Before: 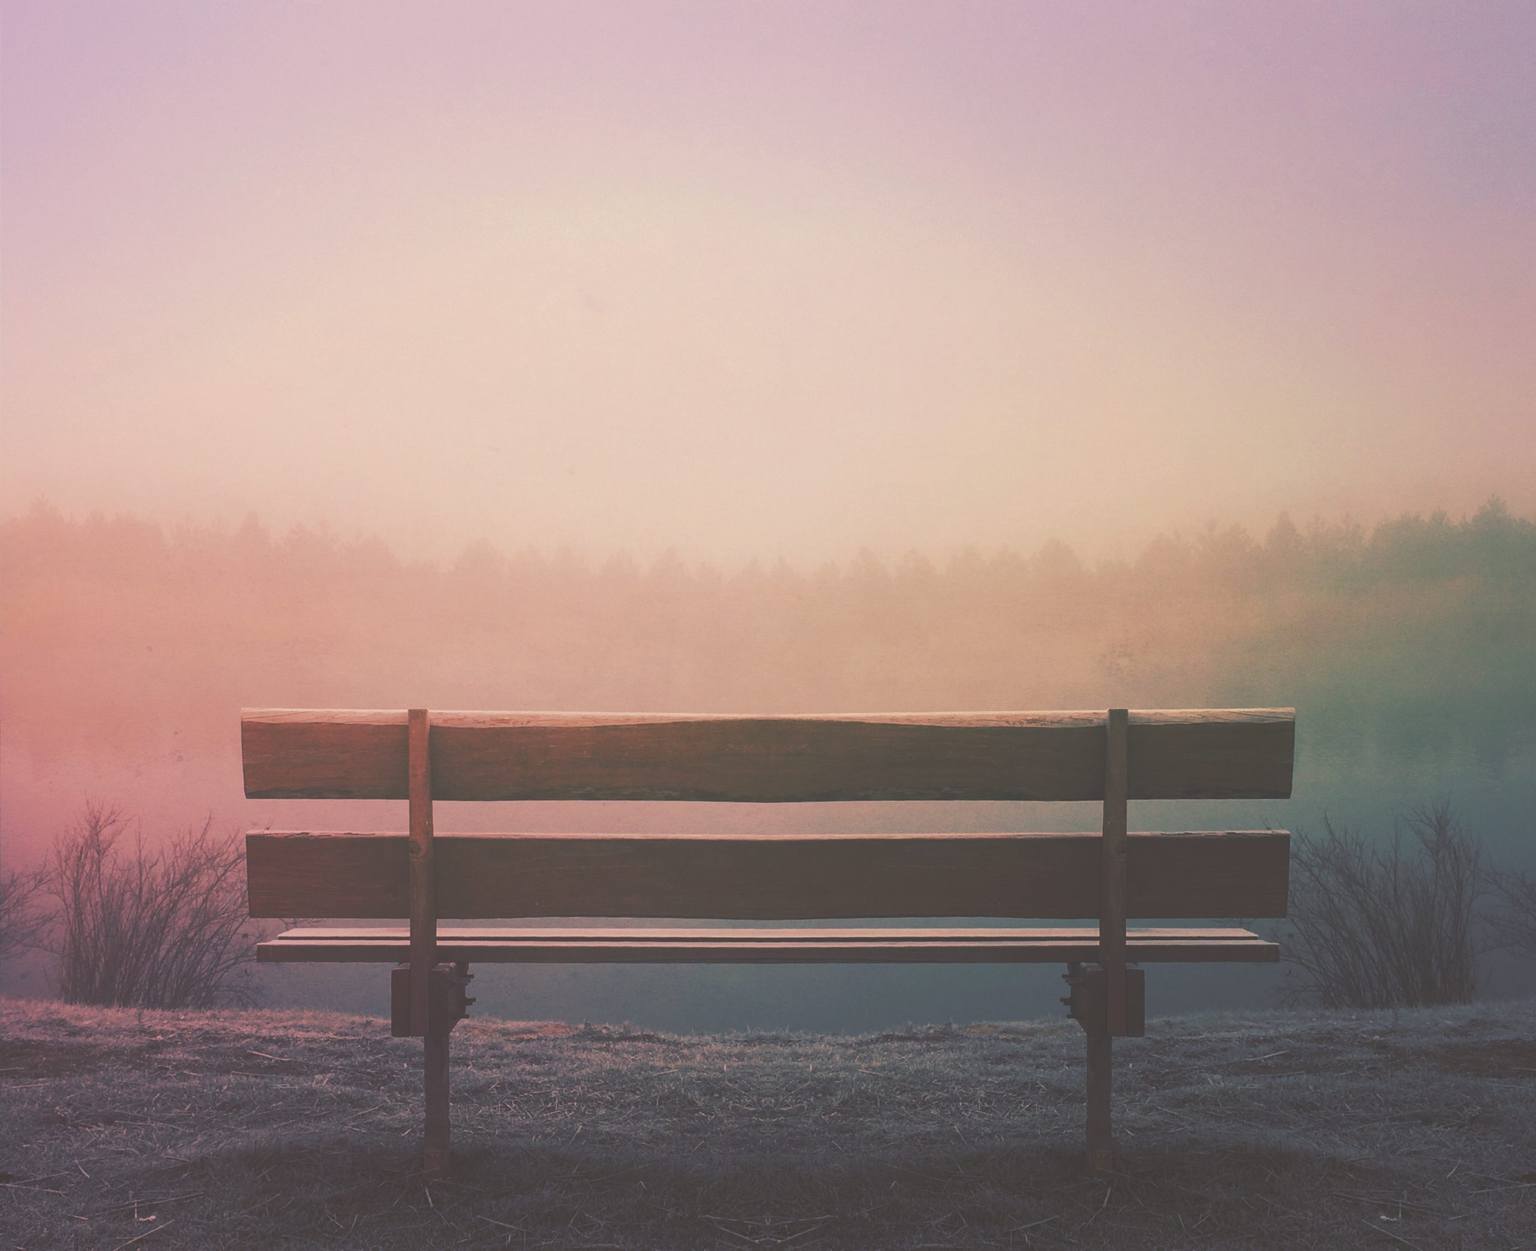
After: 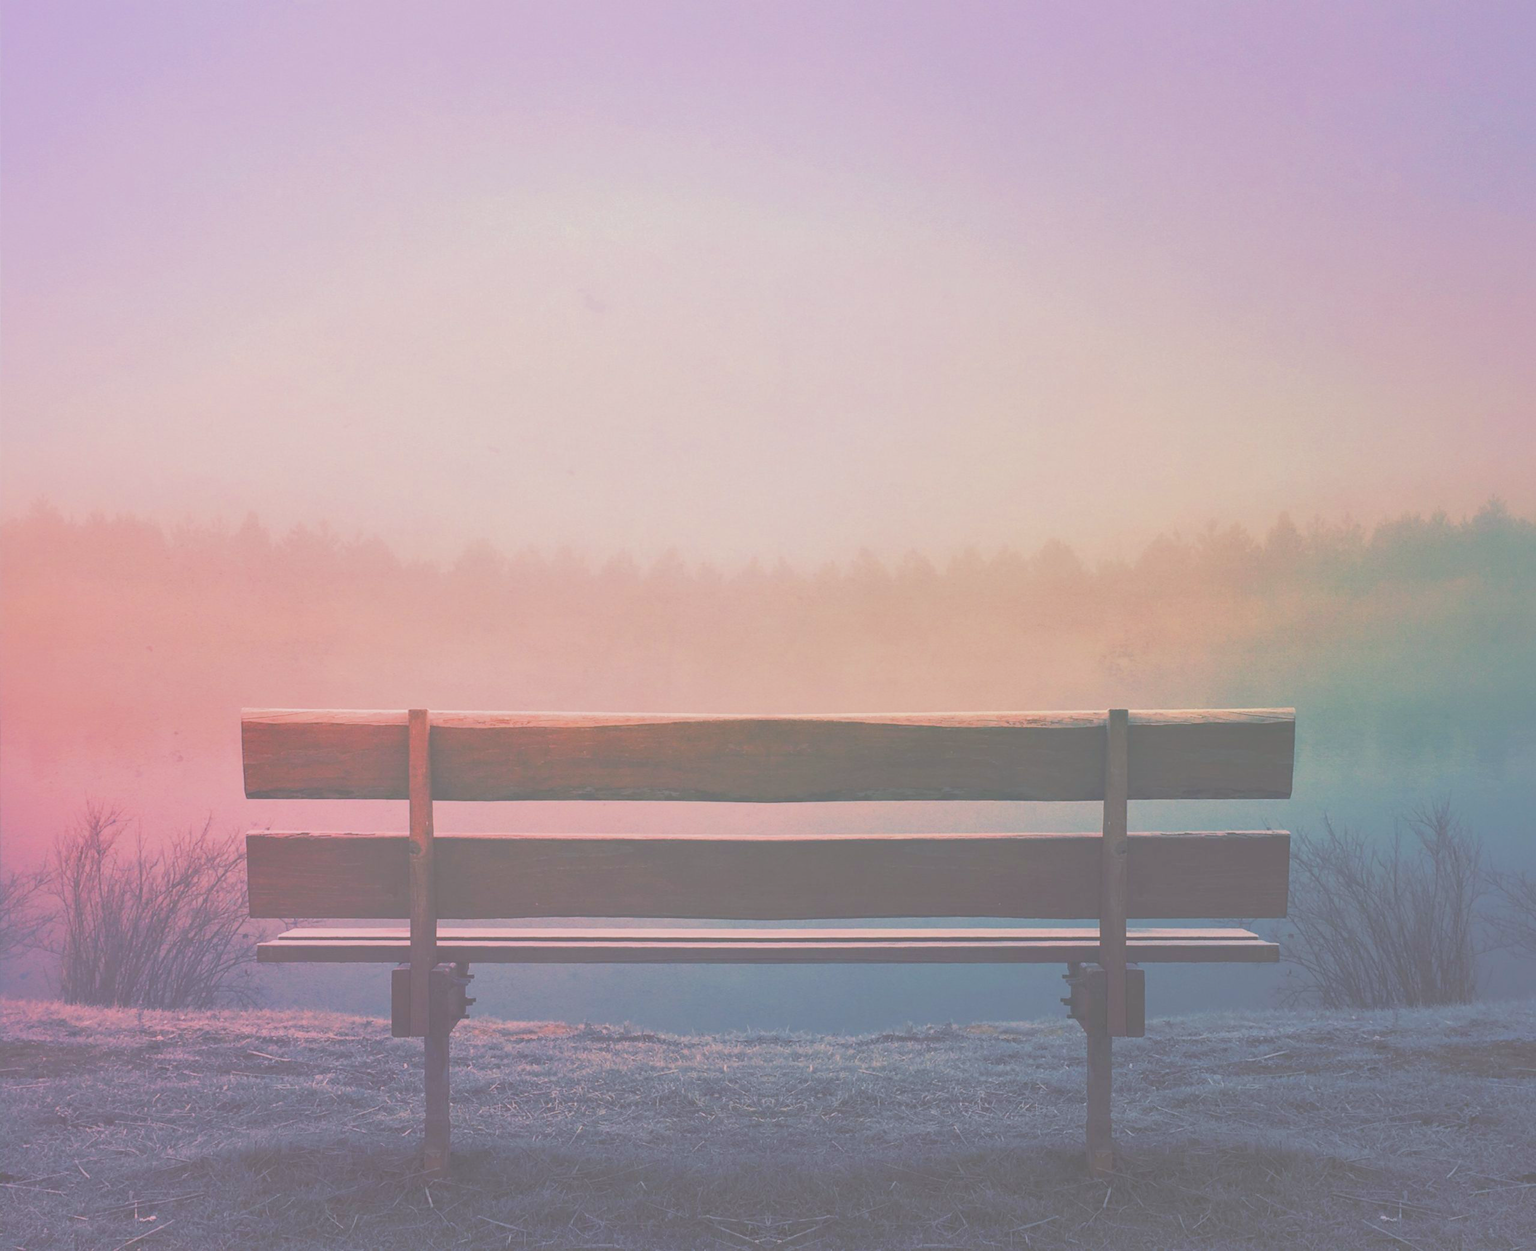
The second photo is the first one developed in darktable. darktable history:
tone curve: curves: ch0 [(0, 0) (0.26, 0.424) (0.417, 0.585) (1, 1)]
white balance: red 0.954, blue 1.079
shadows and highlights: on, module defaults
